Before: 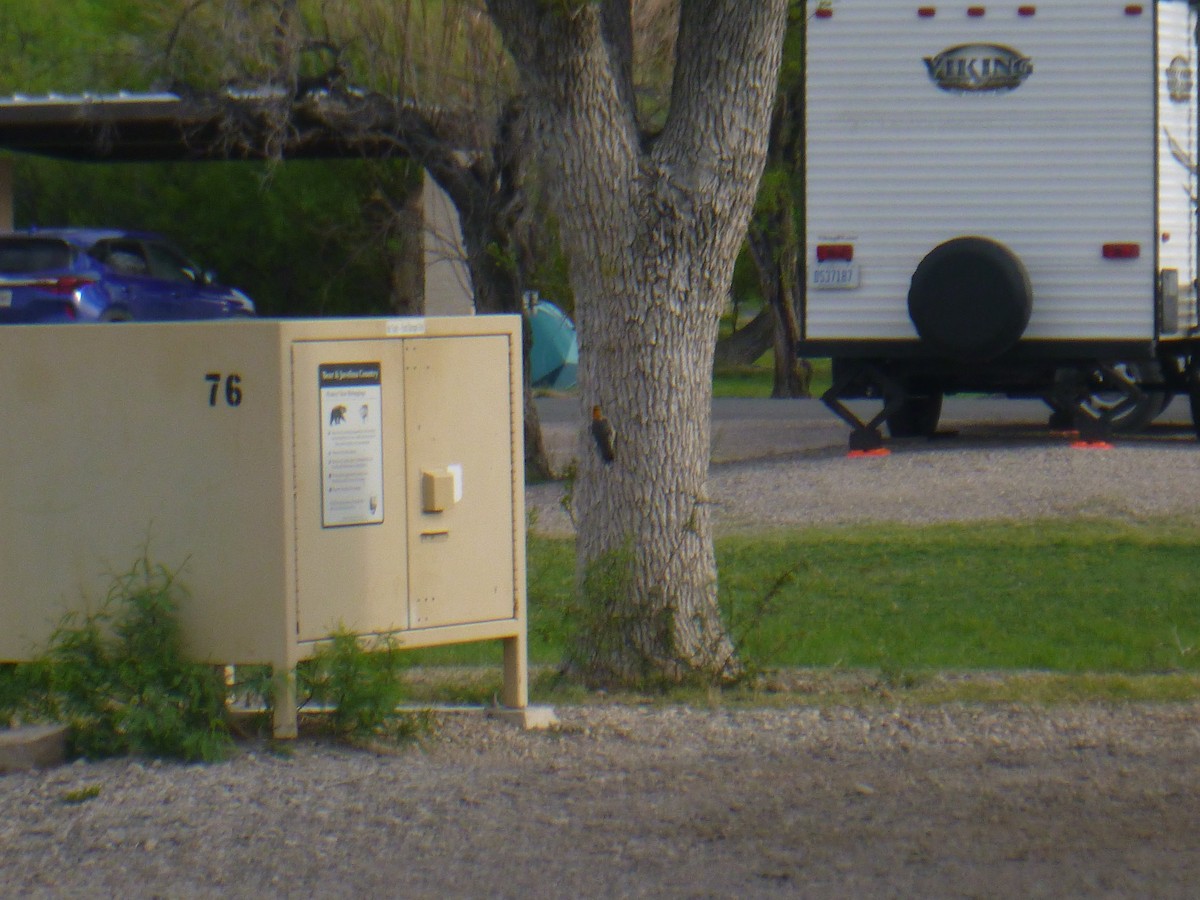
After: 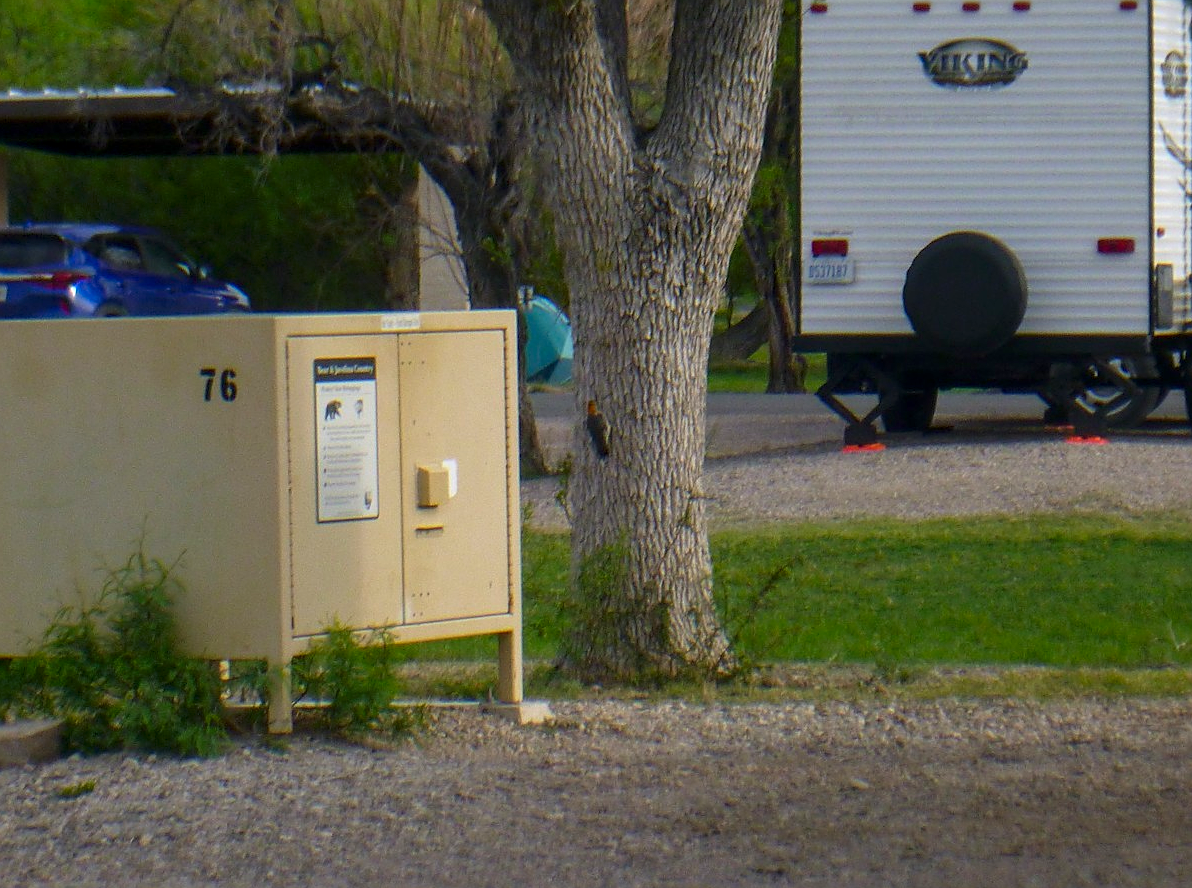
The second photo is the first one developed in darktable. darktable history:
crop: left 0.428%, top 0.574%, right 0.182%, bottom 0.755%
contrast brightness saturation: contrast 0.091, saturation 0.279
sharpen: on, module defaults
local contrast: on, module defaults
